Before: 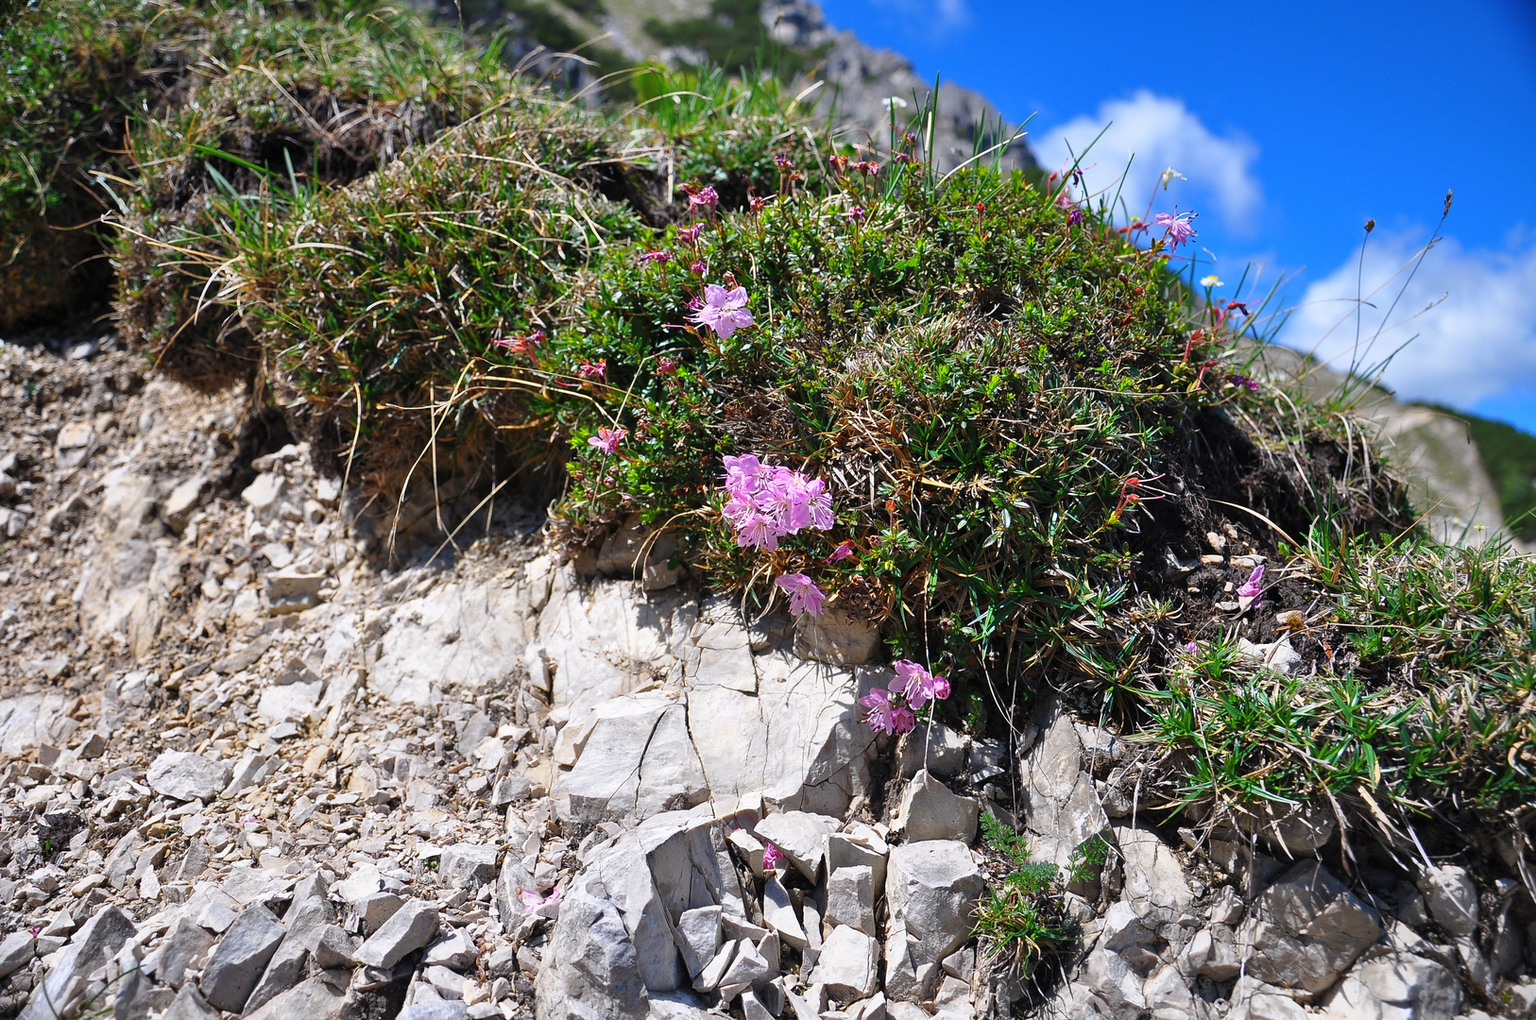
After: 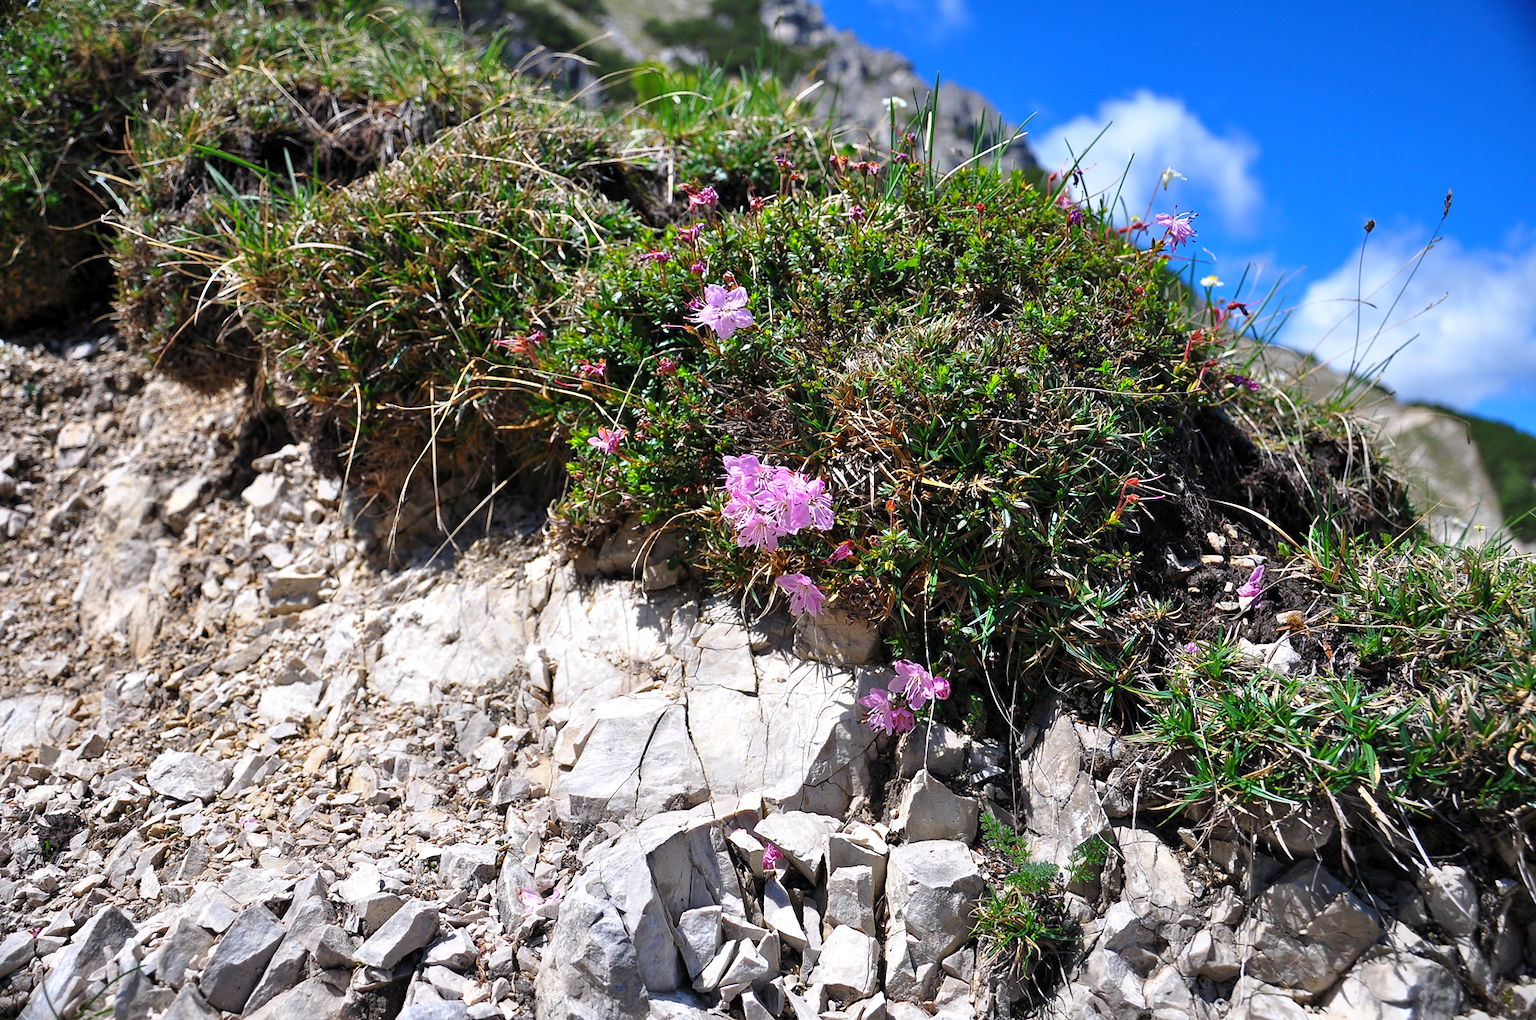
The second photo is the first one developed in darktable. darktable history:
levels: black 0.023%, levels [0.016, 0.484, 0.953]
